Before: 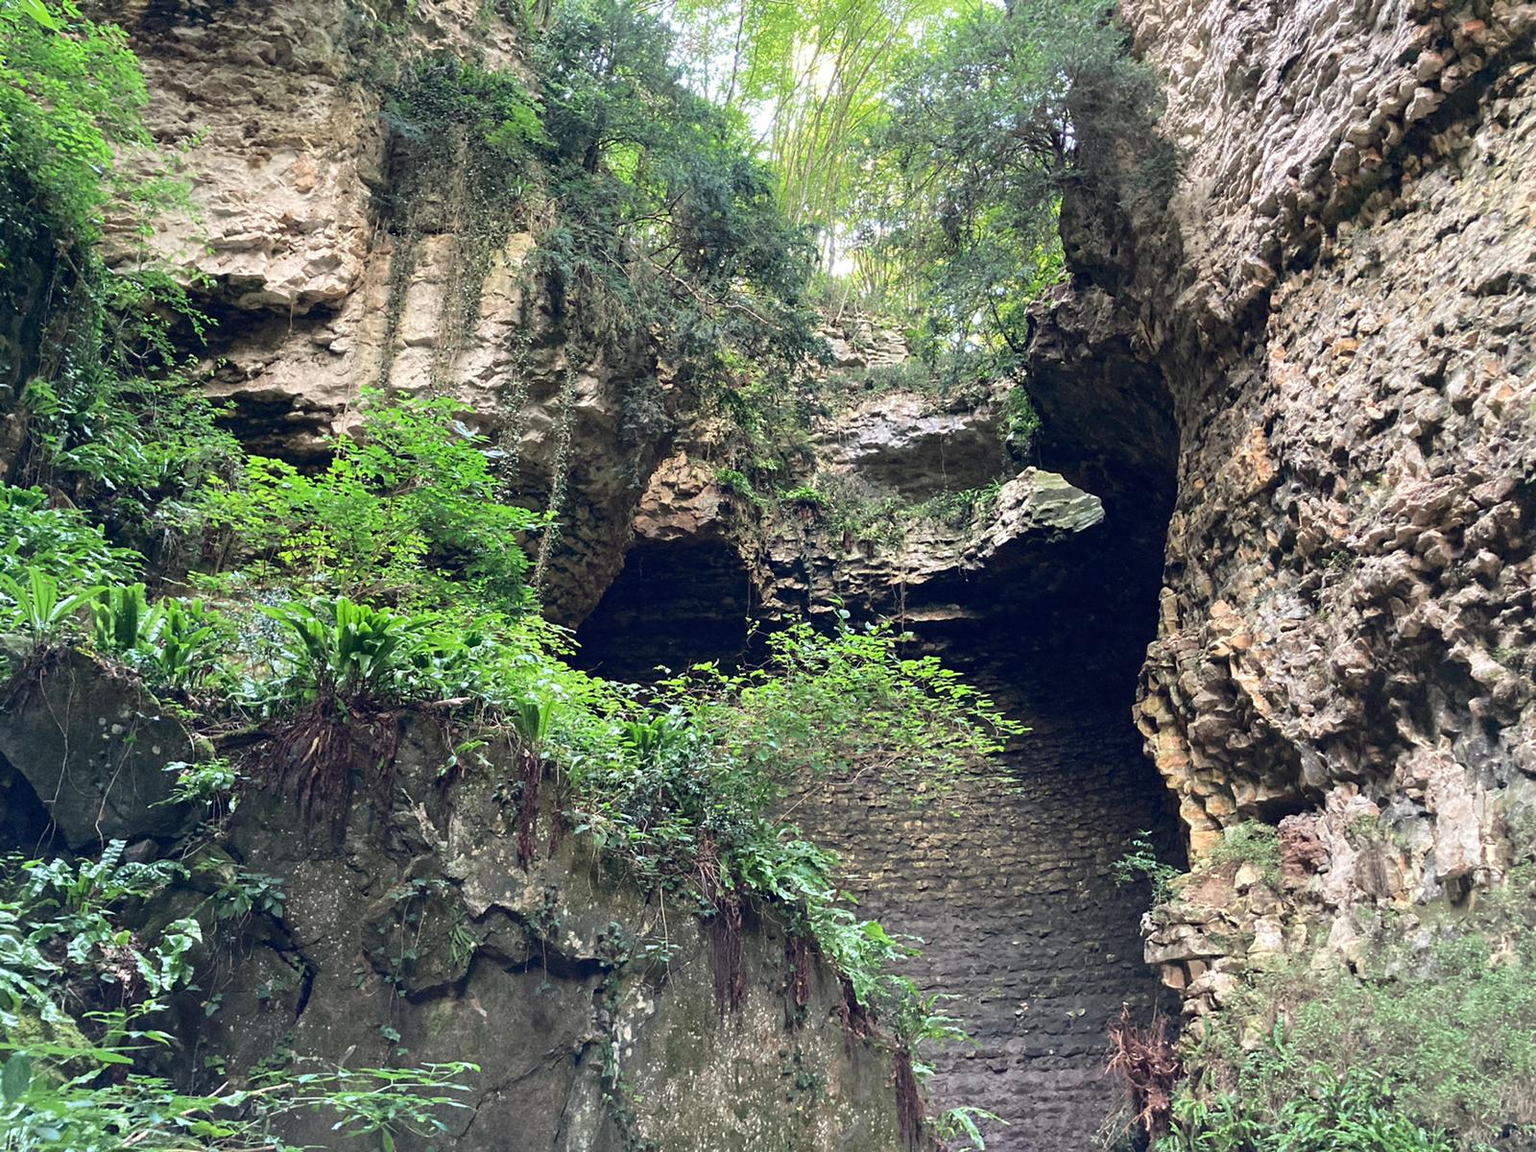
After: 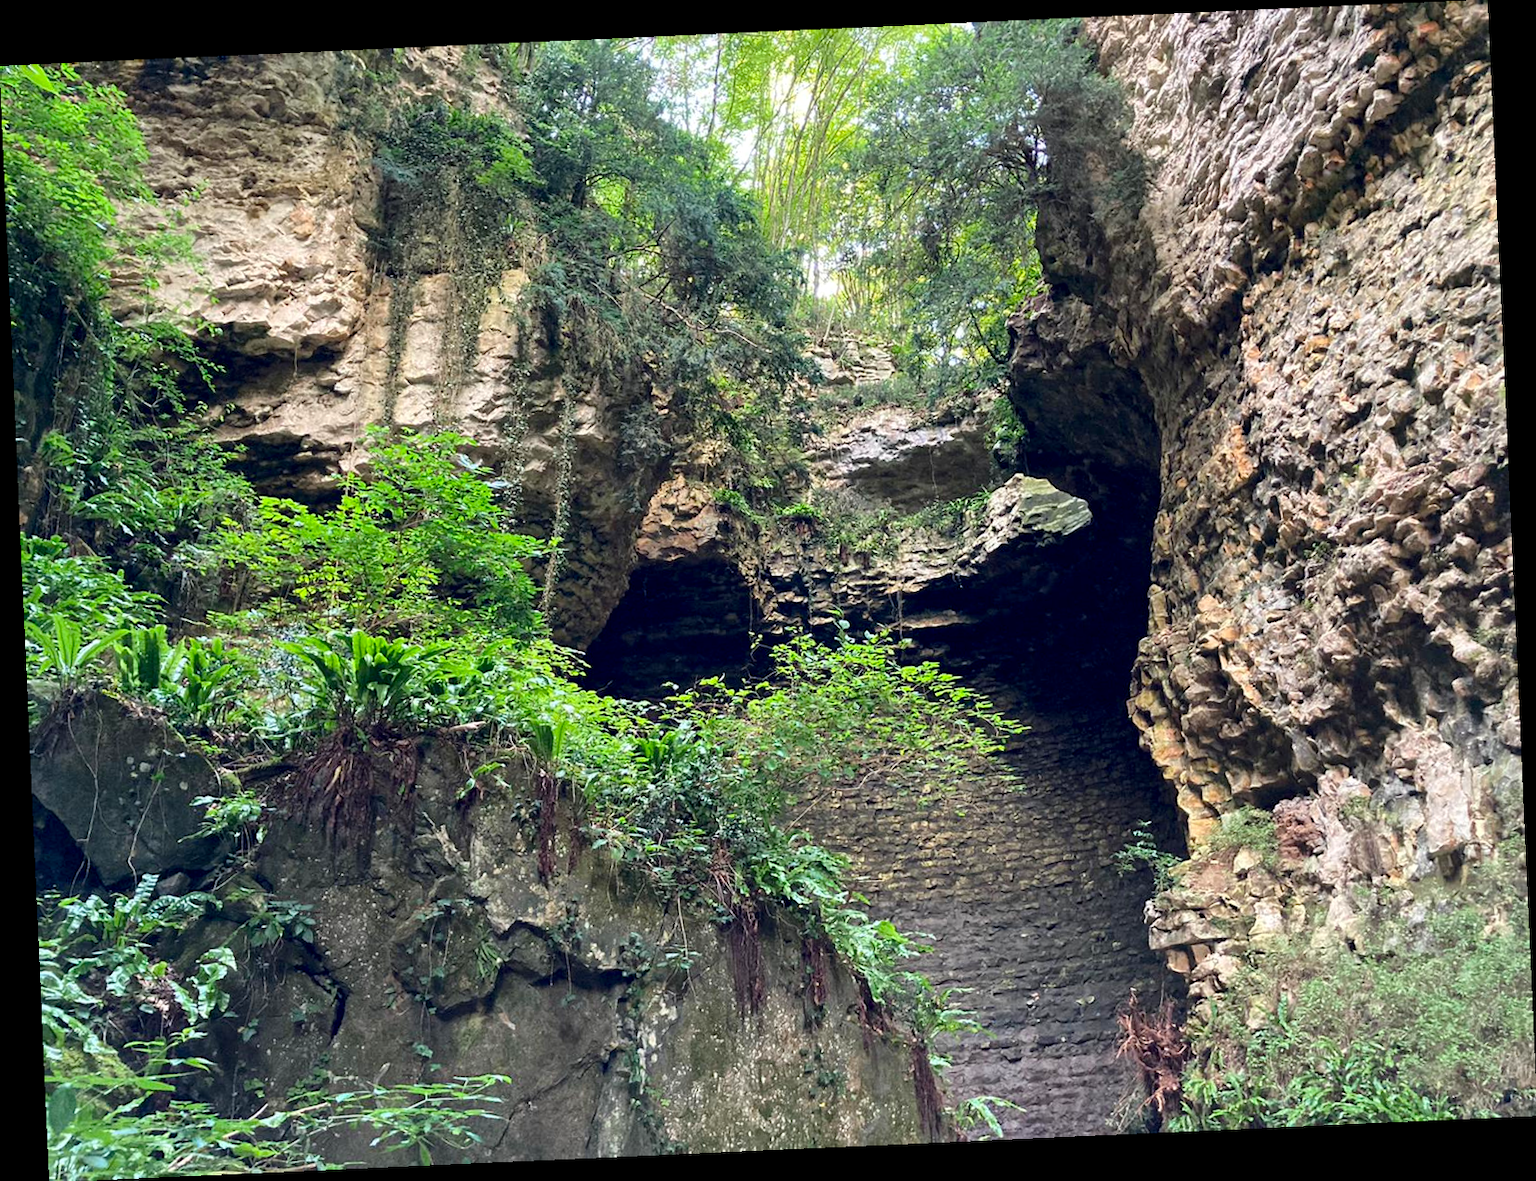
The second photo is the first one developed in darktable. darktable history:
local contrast: mode bilateral grid, contrast 20, coarseness 50, detail 120%, midtone range 0.2
color balance rgb: linear chroma grading › shadows -8%, linear chroma grading › global chroma 10%, perceptual saturation grading › global saturation 2%, perceptual saturation grading › highlights -2%, perceptual saturation grading › mid-tones 4%, perceptual saturation grading › shadows 8%, perceptual brilliance grading › global brilliance 2%, perceptual brilliance grading › highlights -4%, global vibrance 16%, saturation formula JzAzBz (2021)
rotate and perspective: rotation -2.56°, automatic cropping off
